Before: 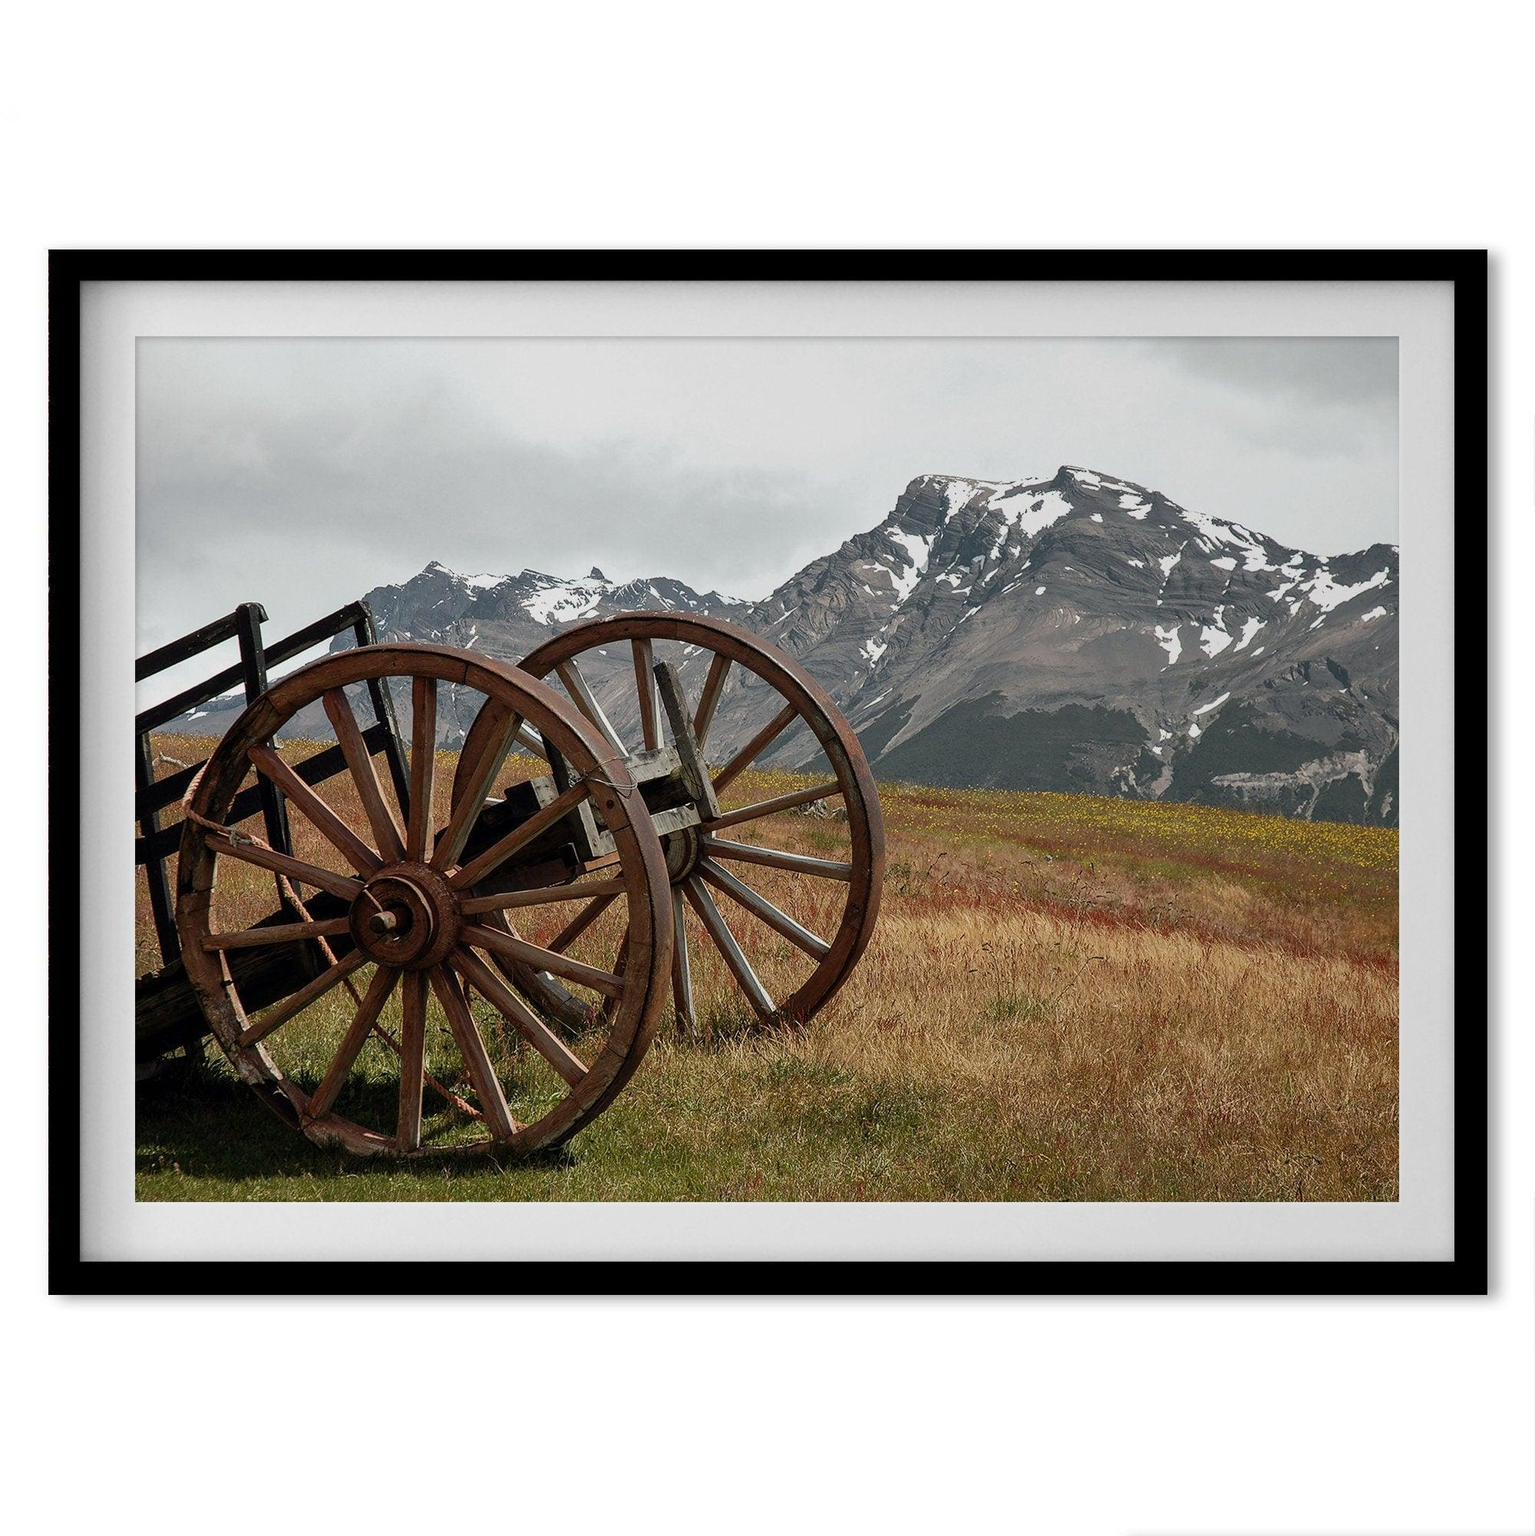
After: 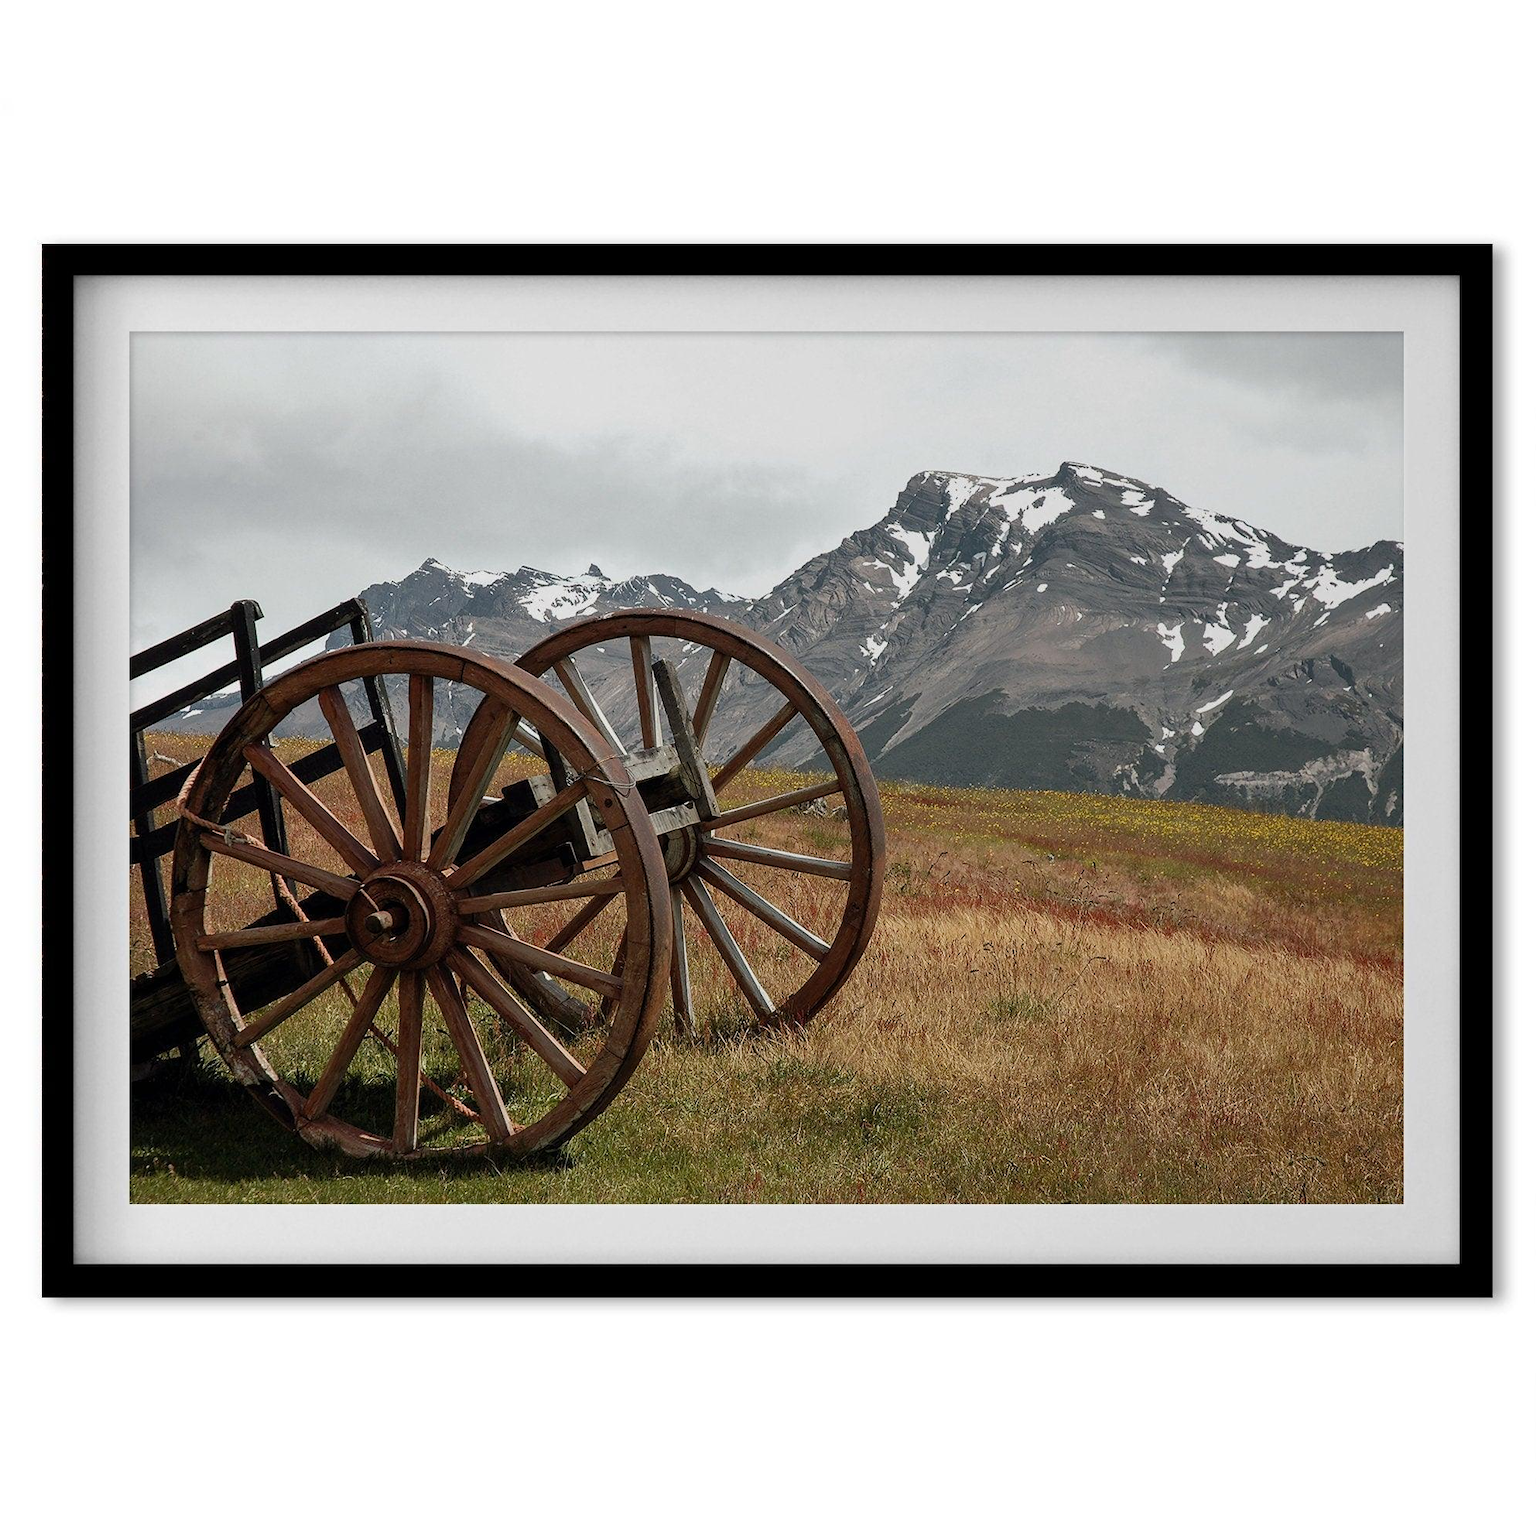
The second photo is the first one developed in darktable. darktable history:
crop: left 0.474%, top 0.501%, right 0.252%, bottom 0.789%
